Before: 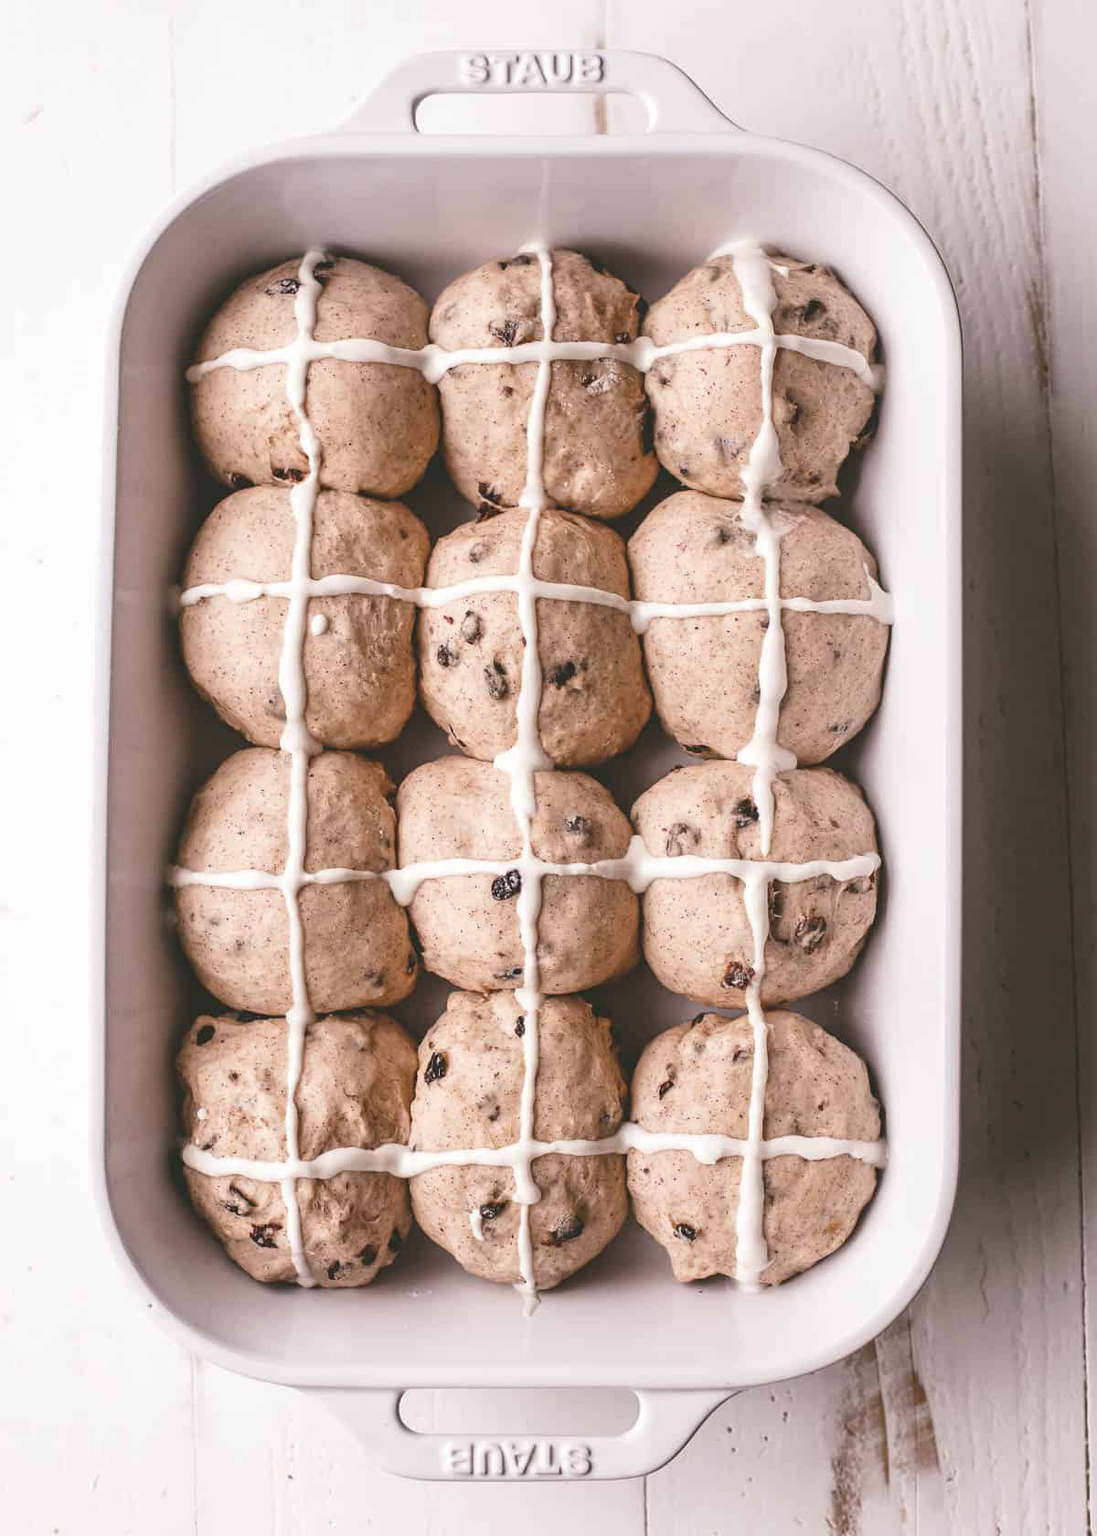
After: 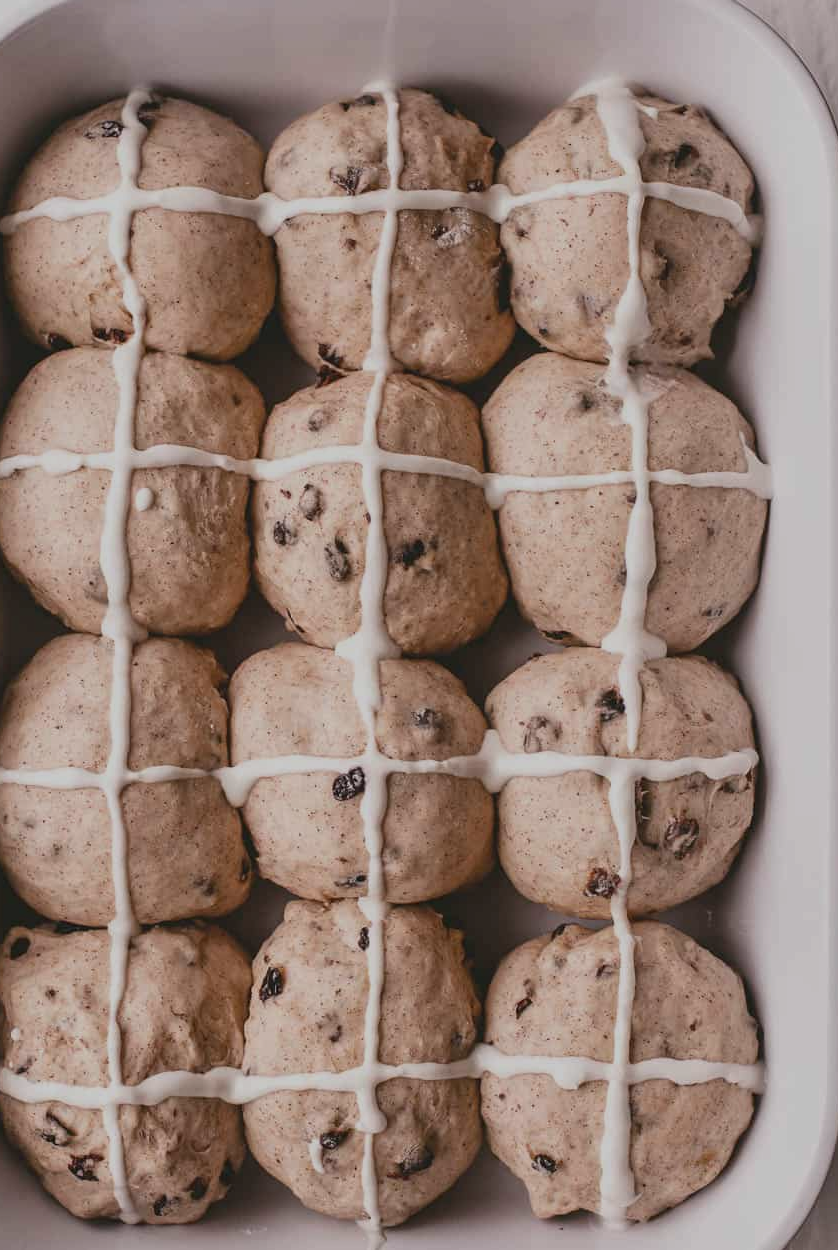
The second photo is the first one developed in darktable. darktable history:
exposure: black level correction 0, exposure -0.783 EV, compensate highlight preservation false
crop and rotate: left 17.123%, top 10.971%, right 12.983%, bottom 14.587%
